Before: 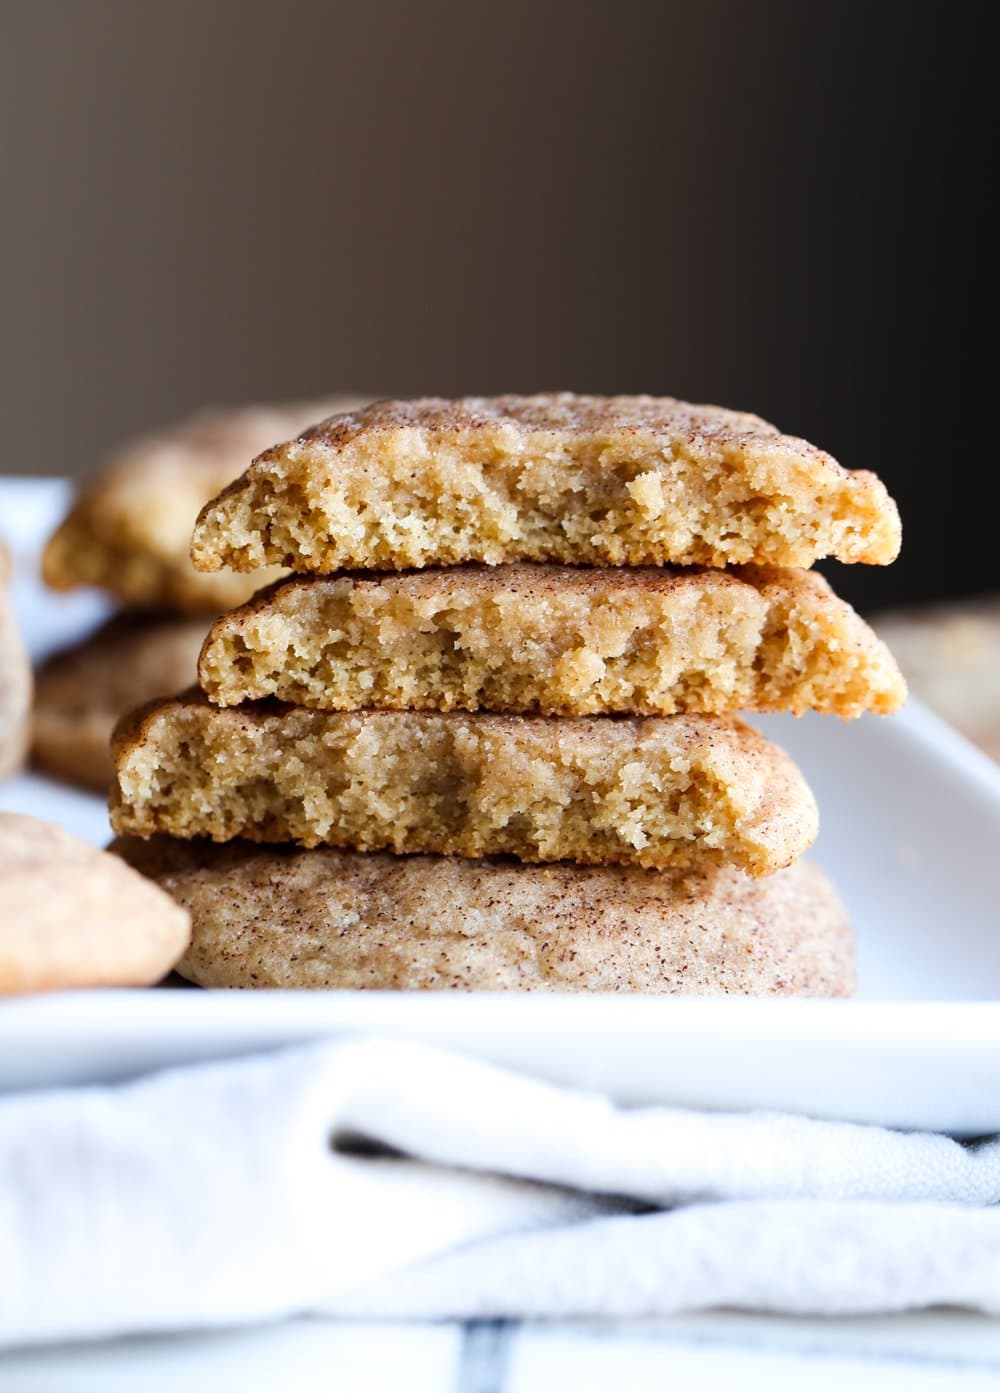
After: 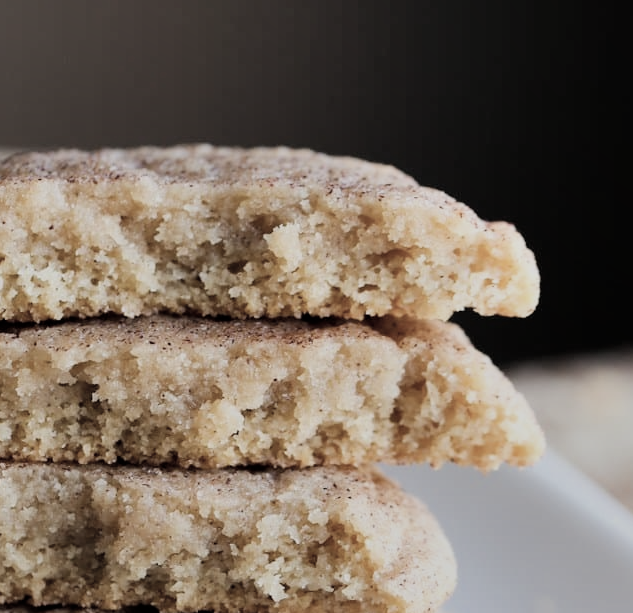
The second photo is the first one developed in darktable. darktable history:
crop: left 36.215%, top 17.841%, right 0.403%, bottom 38.117%
shadows and highlights: low approximation 0.01, soften with gaussian
filmic rgb: black relative exposure -7.65 EV, white relative exposure 4.56 EV, threshold 3.03 EV, hardness 3.61, color science v6 (2022), enable highlight reconstruction true
color correction: highlights b* 0.026, saturation 0.499
